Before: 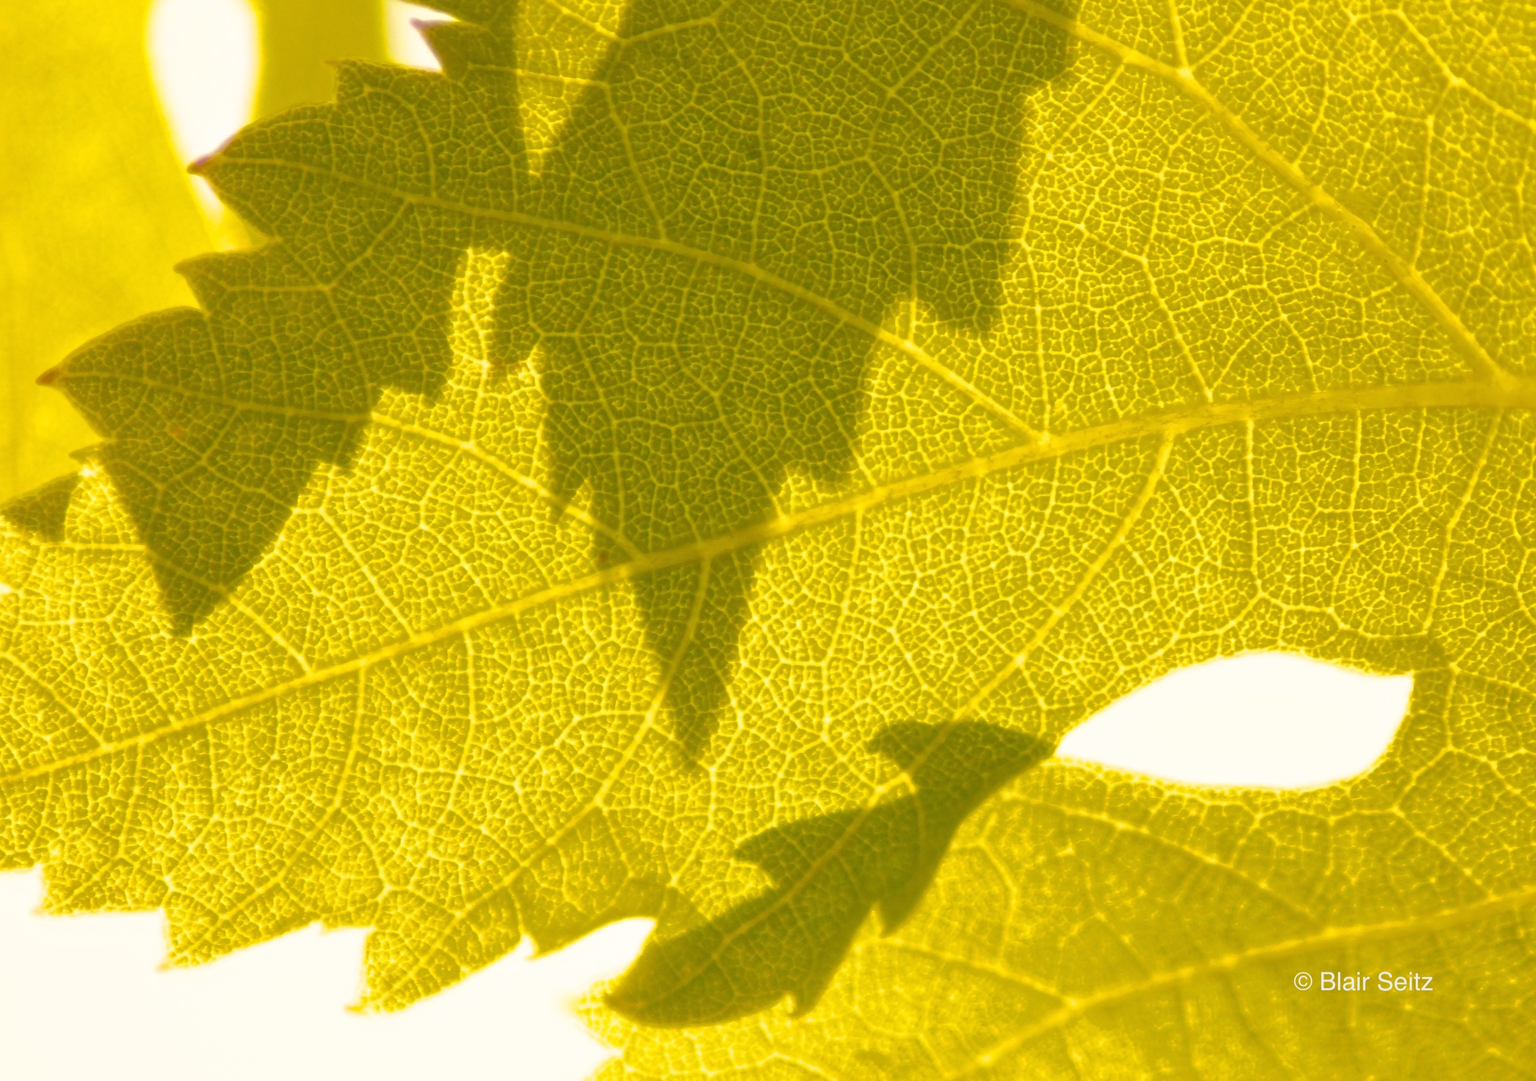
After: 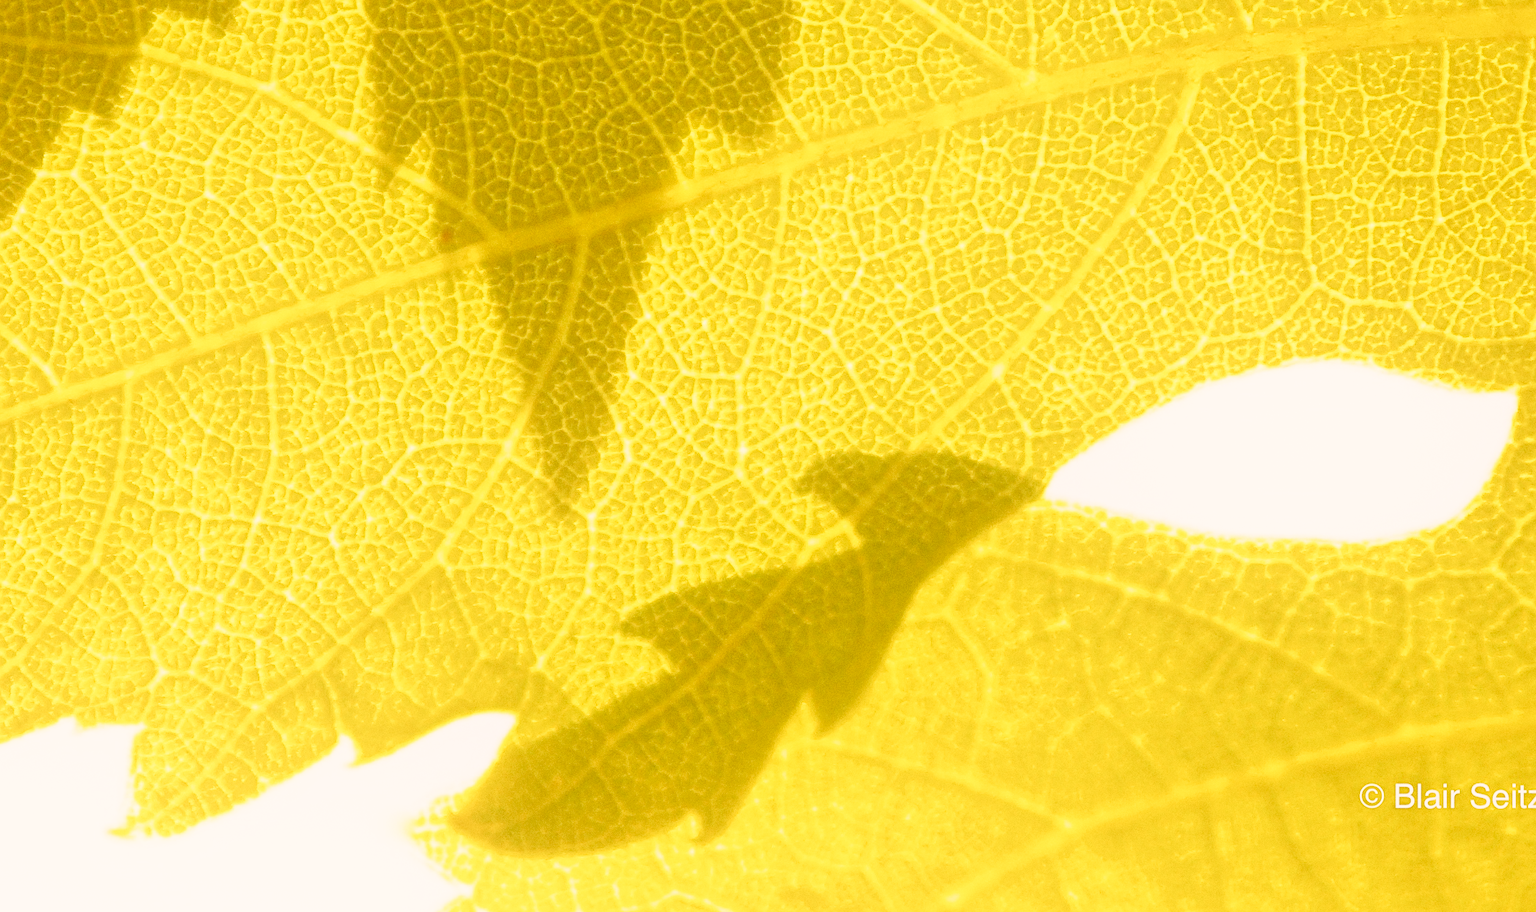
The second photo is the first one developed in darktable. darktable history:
contrast equalizer: y [[0.439, 0.44, 0.442, 0.457, 0.493, 0.498], [0.5 ×6], [0.5 ×6], [0 ×6], [0 ×6]]
crop and rotate: left 17.299%, top 35.115%, right 7.015%, bottom 1.024%
base curve: curves: ch0 [(0, 0) (0.028, 0.03) (0.121, 0.232) (0.46, 0.748) (0.859, 0.968) (1, 1)], preserve colors none
grain: coarseness 0.47 ISO
white balance: red 0.924, blue 1.095
sharpen: on, module defaults
color correction: highlights a* 9.03, highlights b* 8.71, shadows a* 40, shadows b* 40, saturation 0.8
